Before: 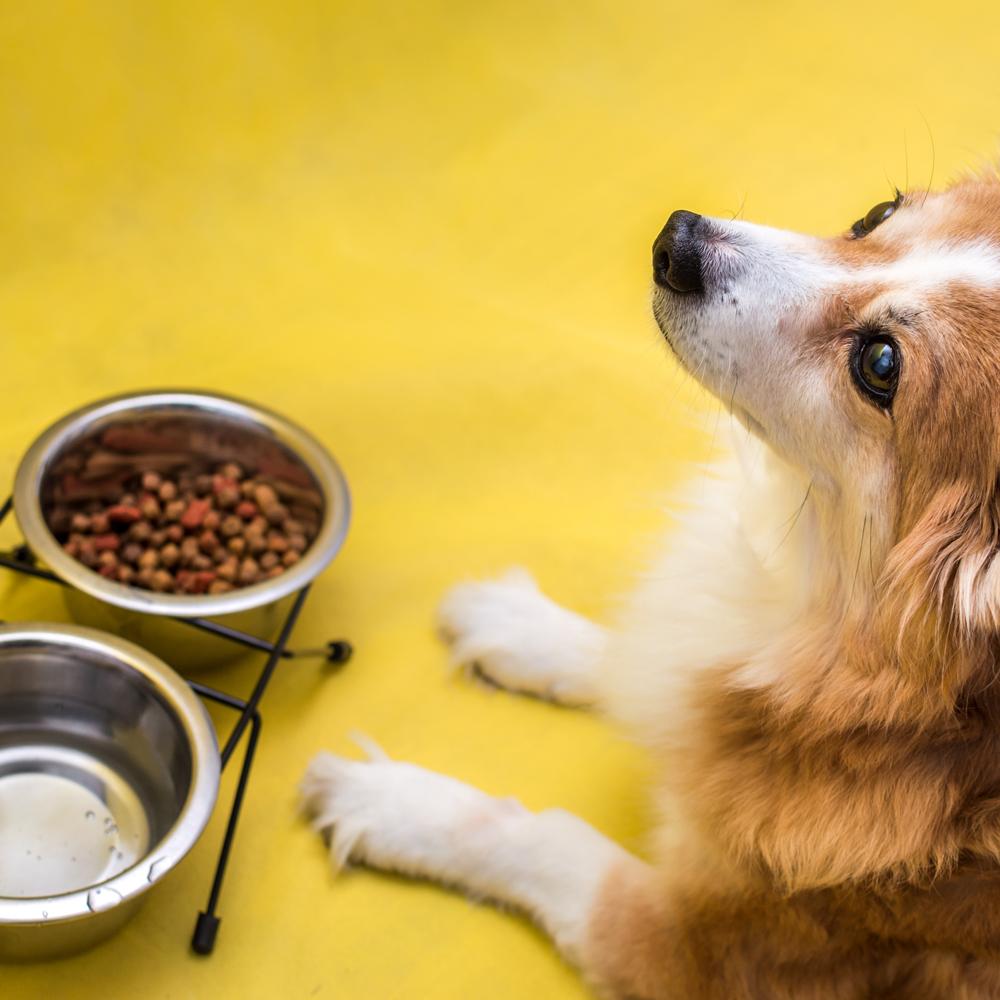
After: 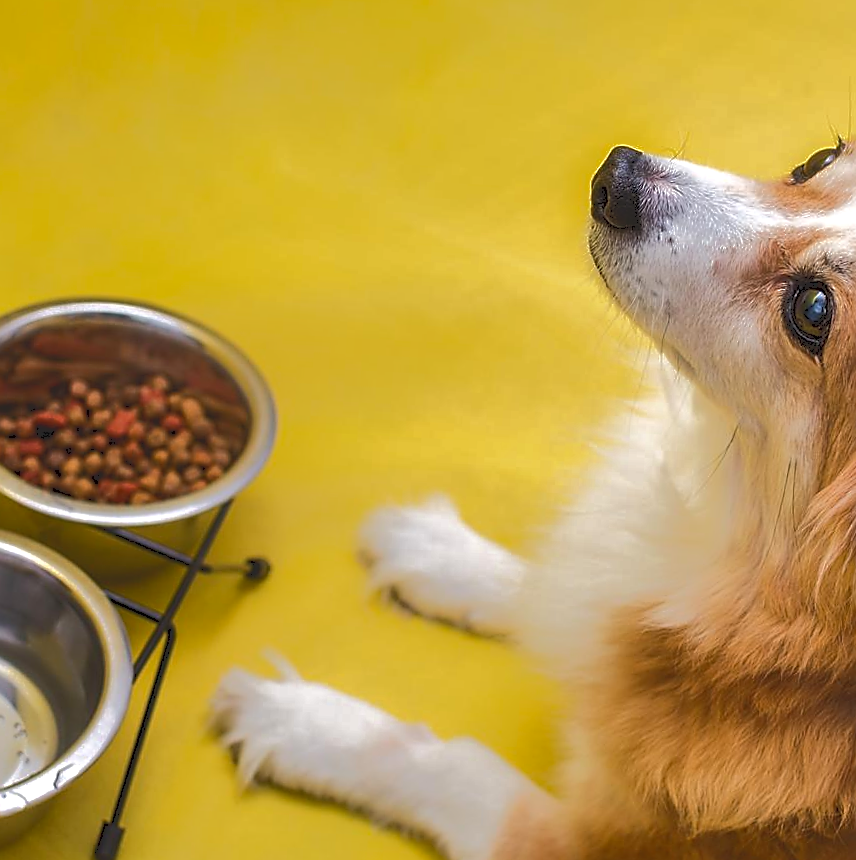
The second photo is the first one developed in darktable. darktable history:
sharpen: radius 1.429, amount 1.263, threshold 0.818
exposure: exposure 0.124 EV, compensate highlight preservation false
crop and rotate: angle -3.07°, left 5.187%, top 5.219%, right 4.671%, bottom 4.281%
tone curve: curves: ch0 [(0, 0) (0.003, 0.149) (0.011, 0.152) (0.025, 0.154) (0.044, 0.164) (0.069, 0.179) (0.1, 0.194) (0.136, 0.211) (0.177, 0.232) (0.224, 0.258) (0.277, 0.289) (0.335, 0.326) (0.399, 0.371) (0.468, 0.438) (0.543, 0.504) (0.623, 0.569) (0.709, 0.642) (0.801, 0.716) (0.898, 0.775) (1, 1)], color space Lab, independent channels, preserve colors none
